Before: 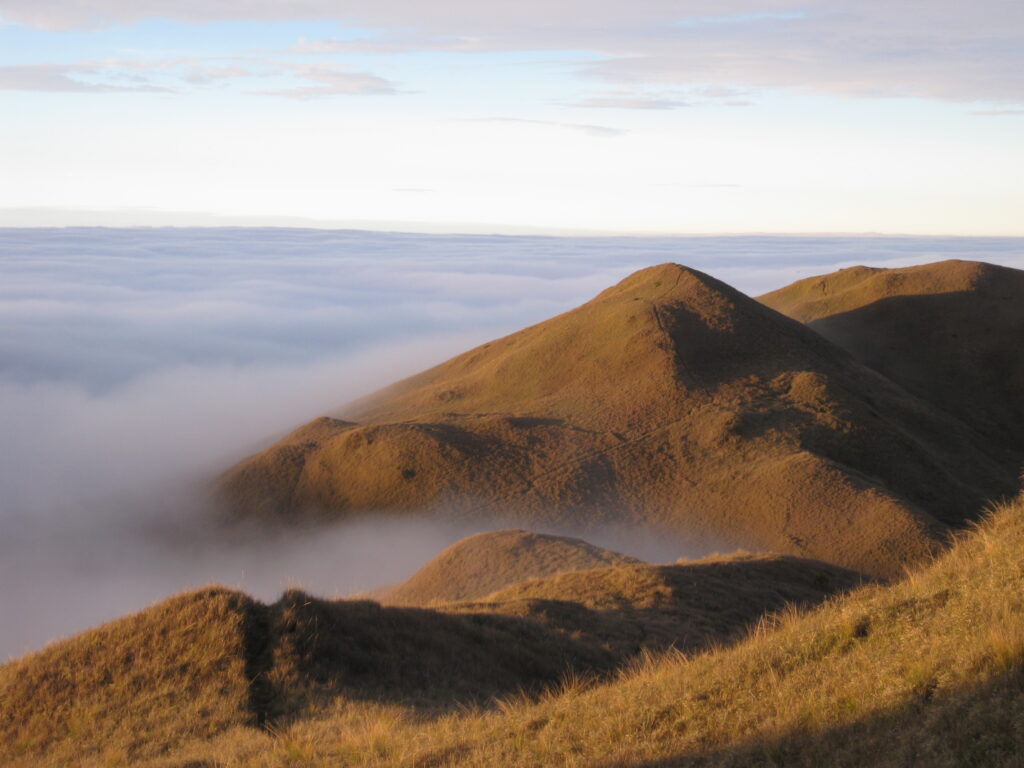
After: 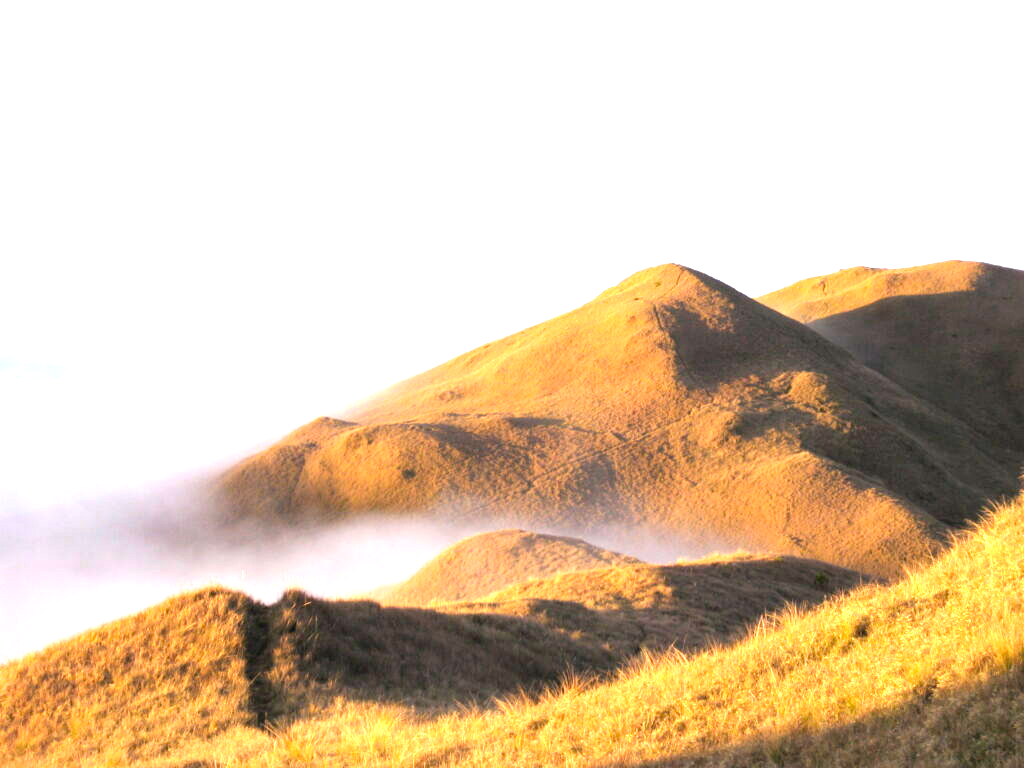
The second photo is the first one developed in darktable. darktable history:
haze removal: compatibility mode true, adaptive false
exposure: exposure 2.25 EV, compensate highlight preservation false
